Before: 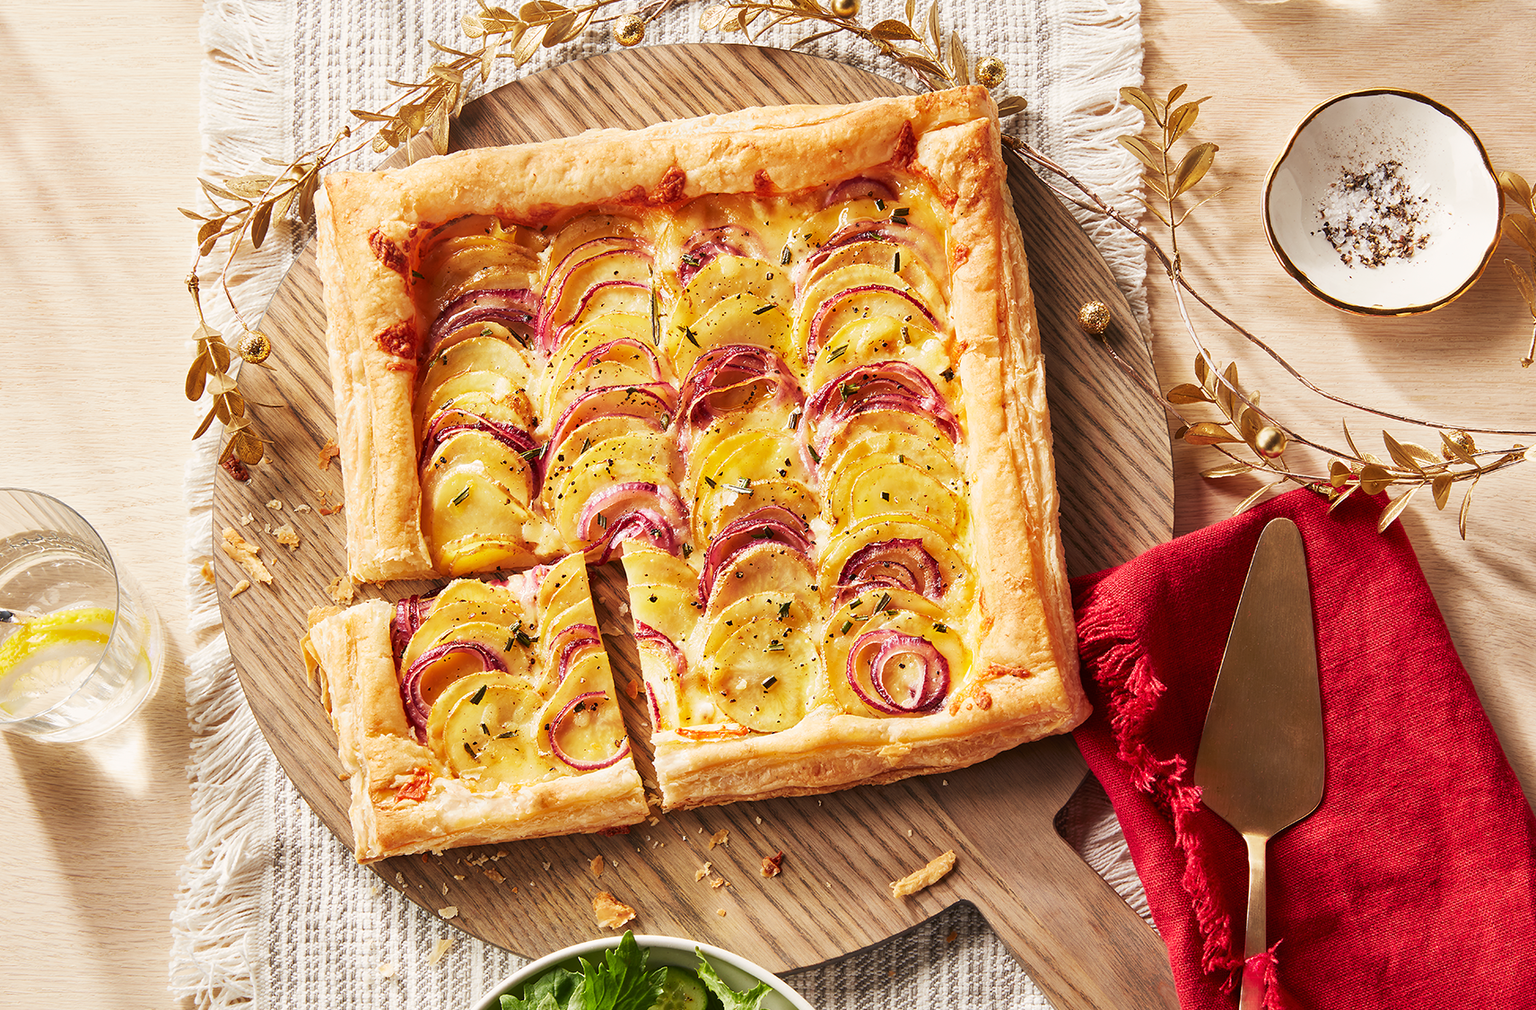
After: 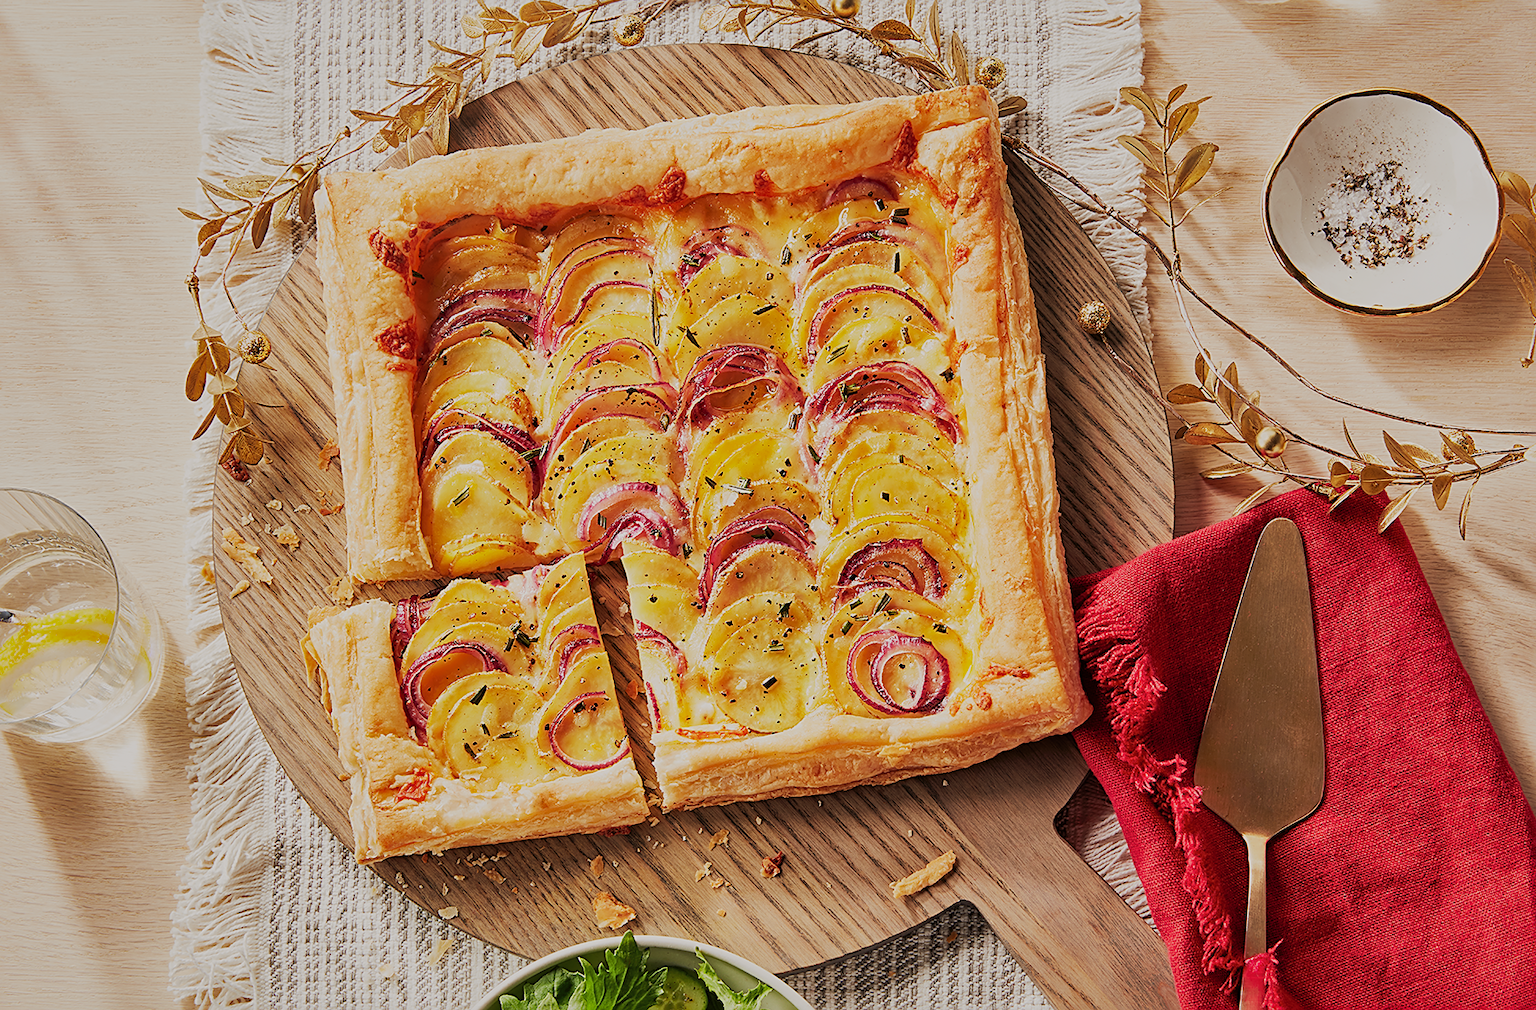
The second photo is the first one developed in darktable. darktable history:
shadows and highlights: on, module defaults
filmic rgb: black relative exposure -7.65 EV, white relative exposure 4.56 EV, hardness 3.61, contrast 1.05
sharpen: amount 0.6
